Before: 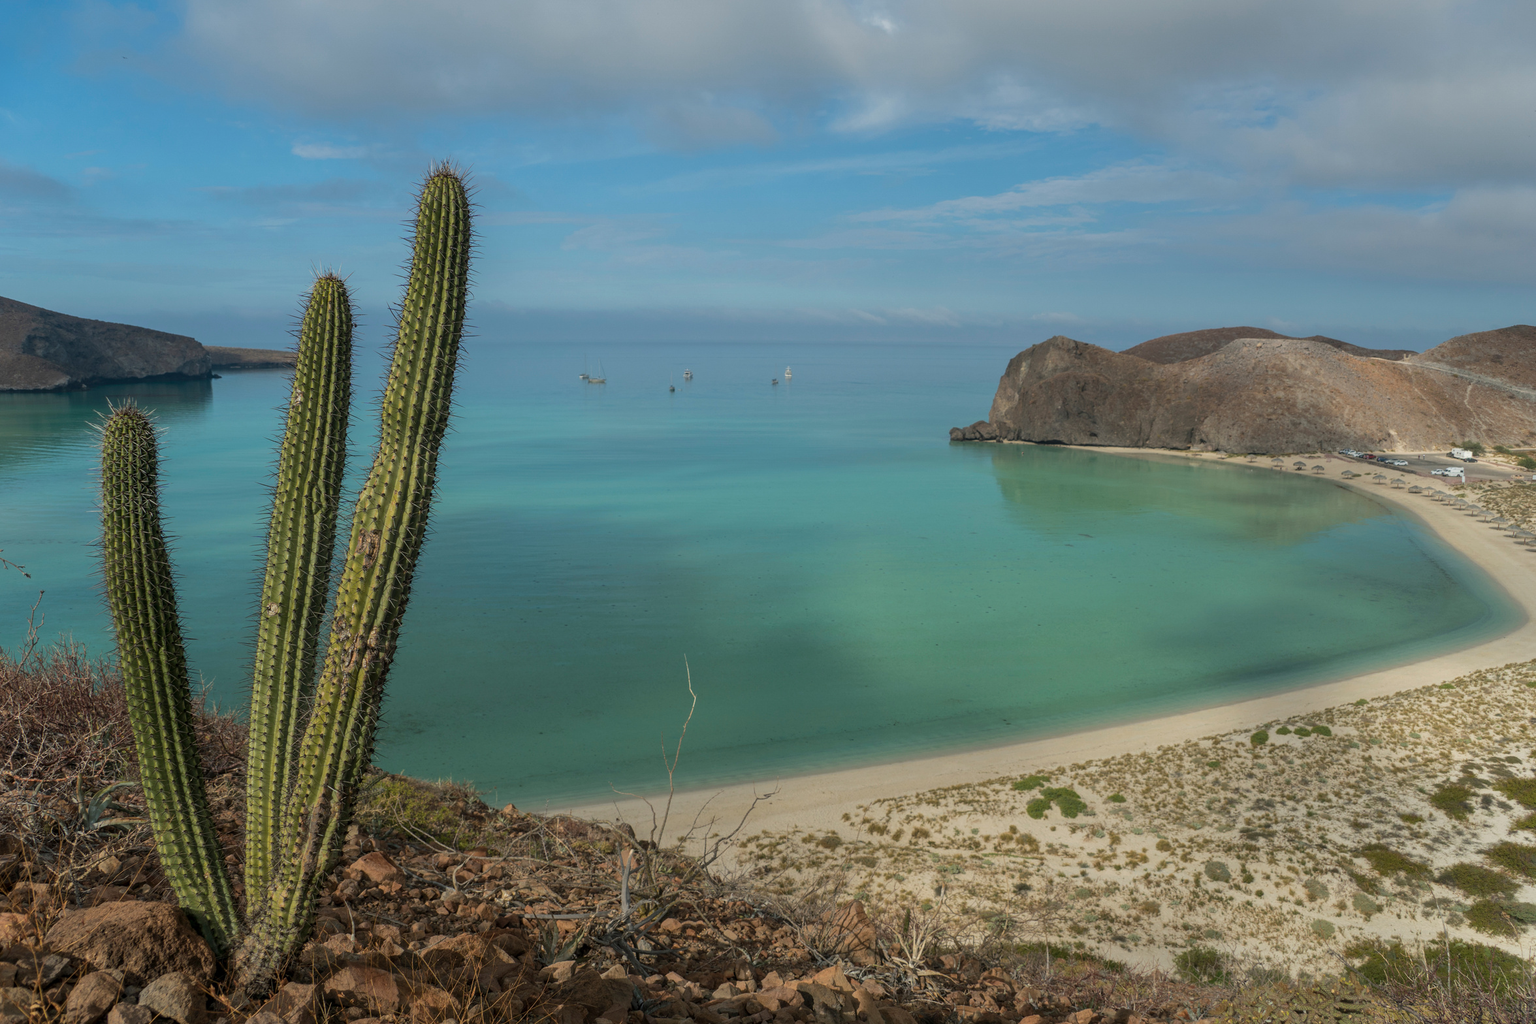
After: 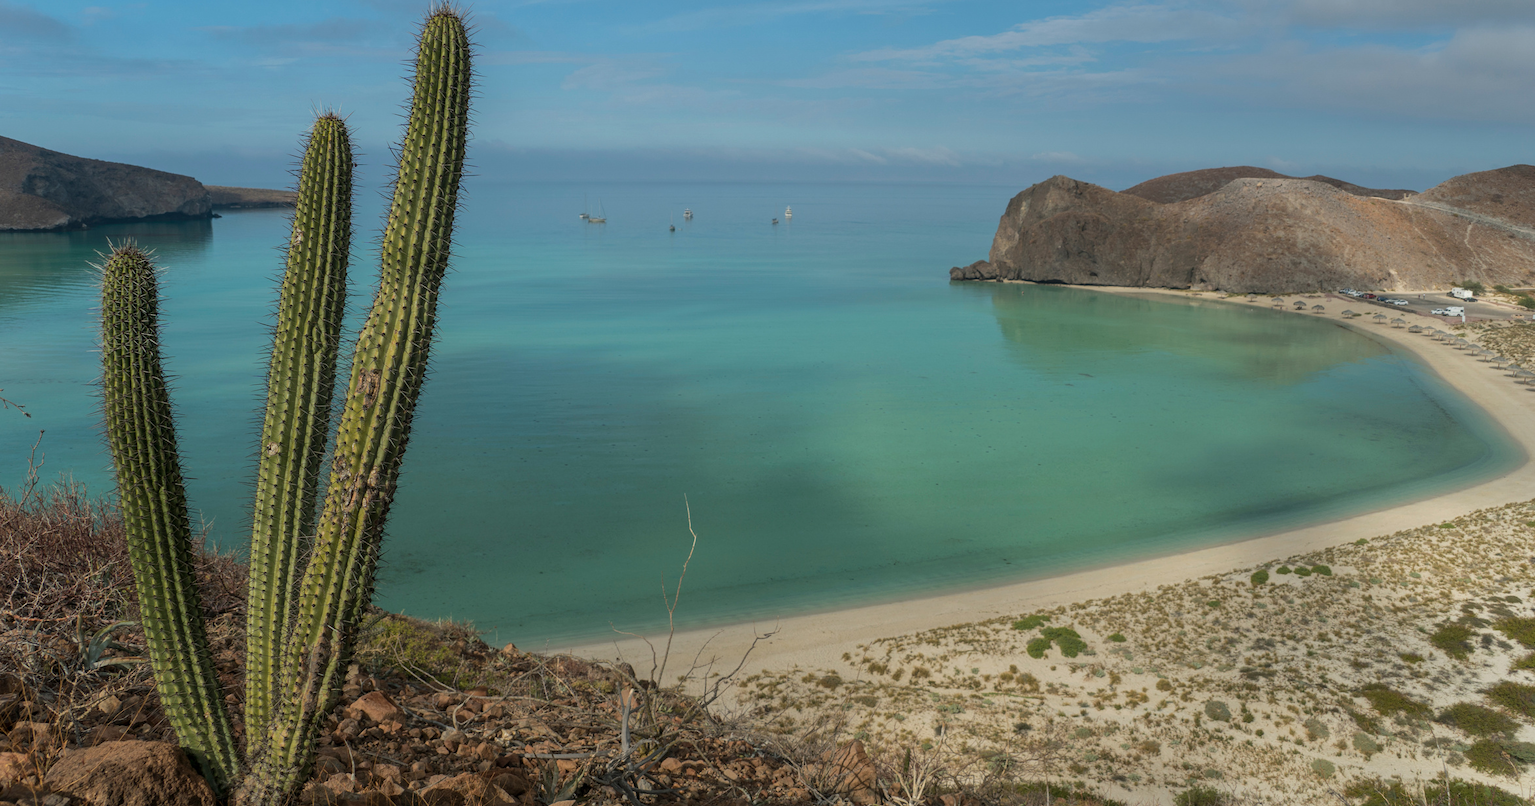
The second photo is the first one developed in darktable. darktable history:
crop and rotate: top 15.75%, bottom 5.487%
